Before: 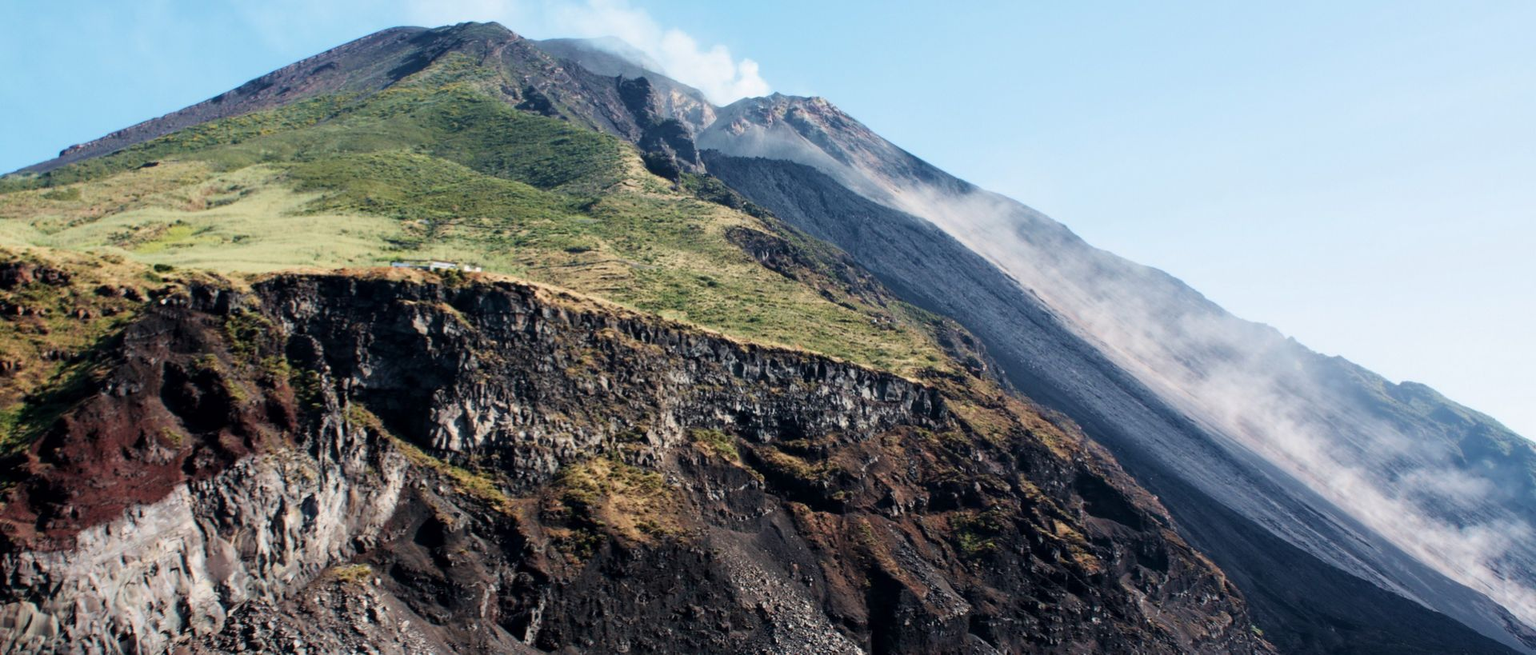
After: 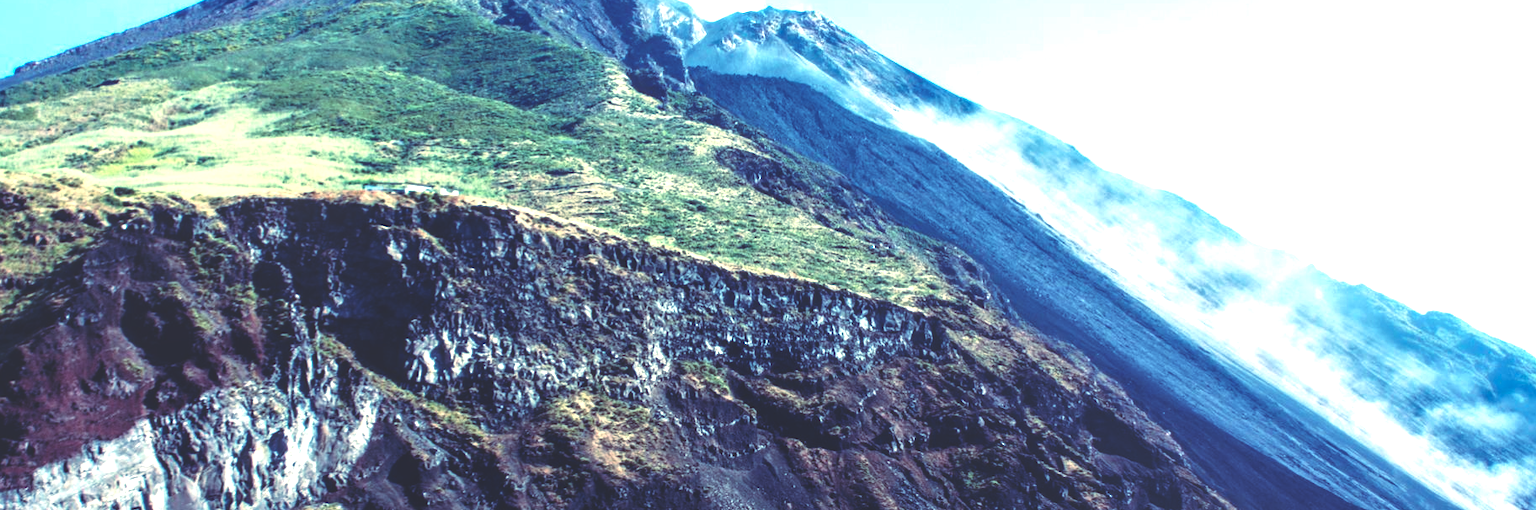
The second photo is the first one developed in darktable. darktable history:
local contrast: on, module defaults
crop and rotate: left 2.991%, top 13.302%, right 1.981%, bottom 12.636%
color correction: highlights a* -0.137, highlights b* -5.91, shadows a* -0.137, shadows b* -0.137
exposure: black level correction 0, exposure 0.95 EV, compensate exposure bias true, compensate highlight preservation false
rotate and perspective: crop left 0, crop top 0
rgb curve: curves: ch0 [(0, 0.186) (0.314, 0.284) (0.576, 0.466) (0.805, 0.691) (0.936, 0.886)]; ch1 [(0, 0.186) (0.314, 0.284) (0.581, 0.534) (0.771, 0.746) (0.936, 0.958)]; ch2 [(0, 0.216) (0.275, 0.39) (1, 1)], mode RGB, independent channels, compensate middle gray true, preserve colors none
sharpen: radius 2.883, amount 0.868, threshold 47.523
